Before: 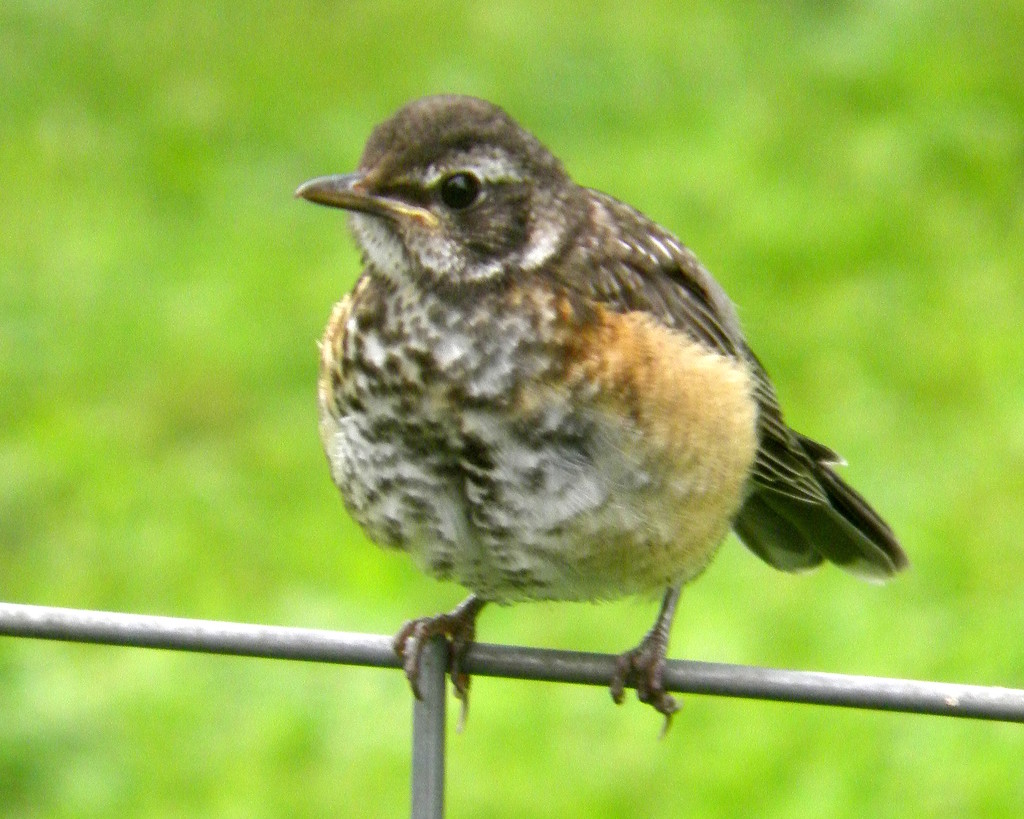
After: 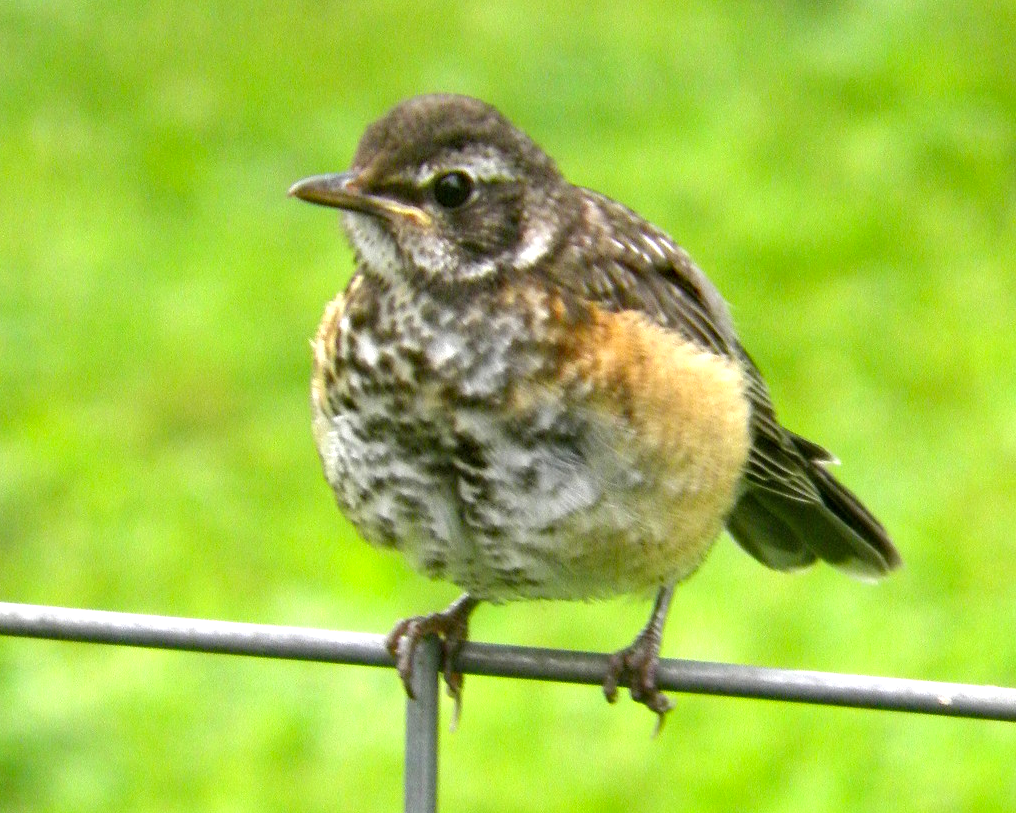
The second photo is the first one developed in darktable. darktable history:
exposure: exposure 0.296 EV, compensate highlight preservation false
crop and rotate: left 0.738%, top 0.235%, bottom 0.379%
haze removal: compatibility mode true
